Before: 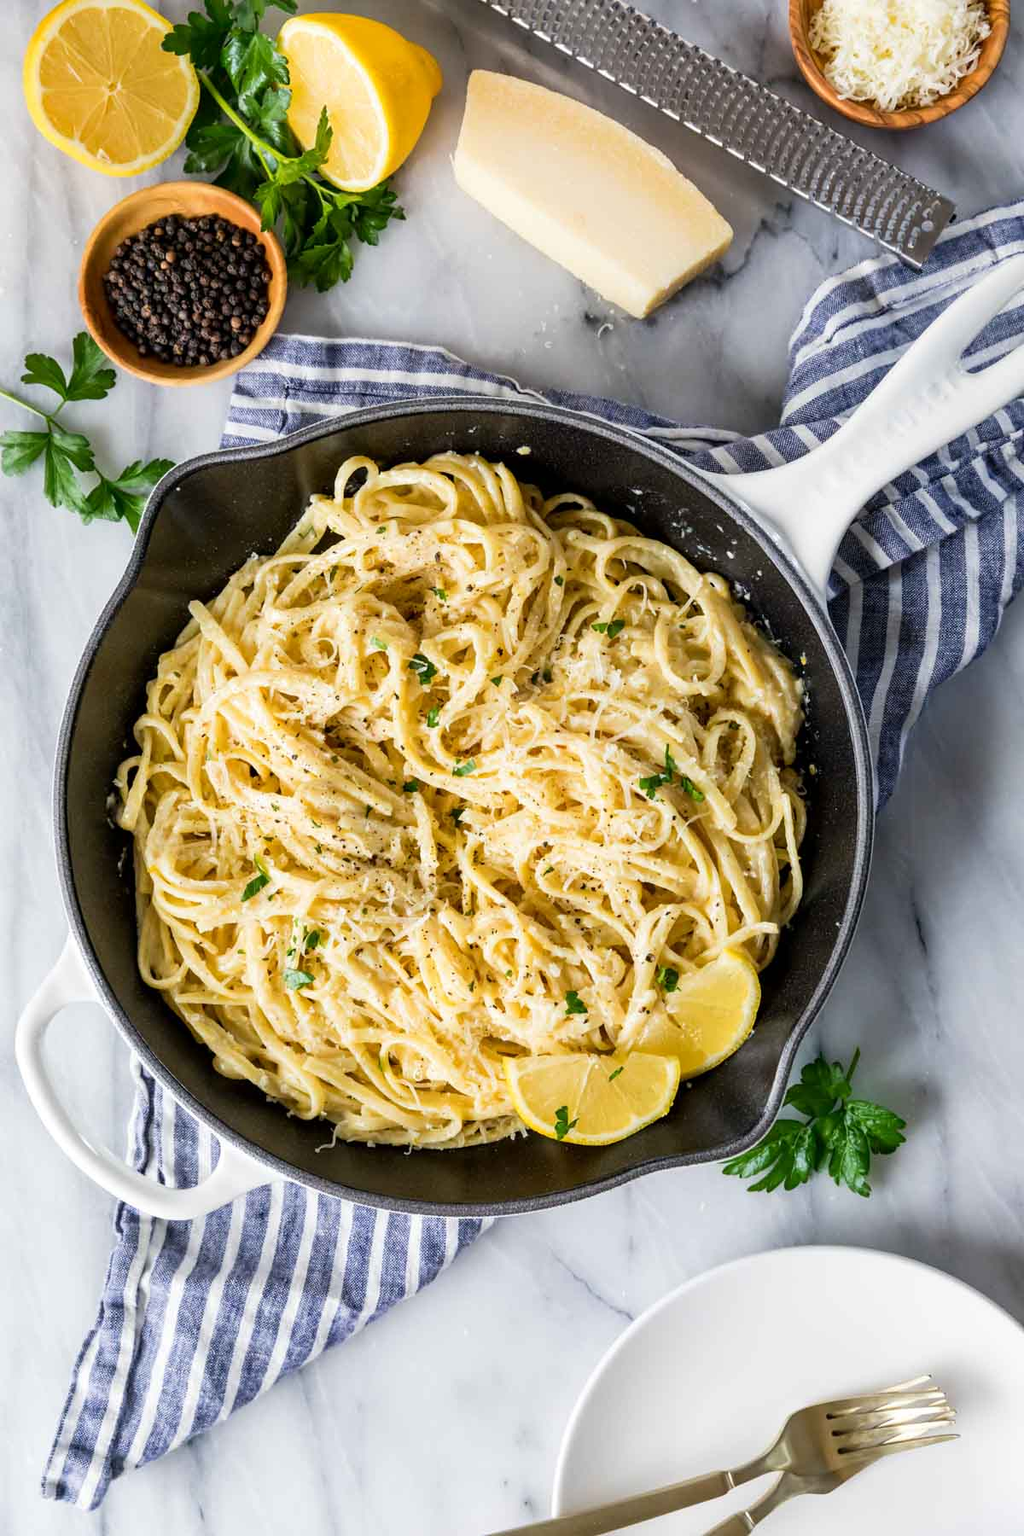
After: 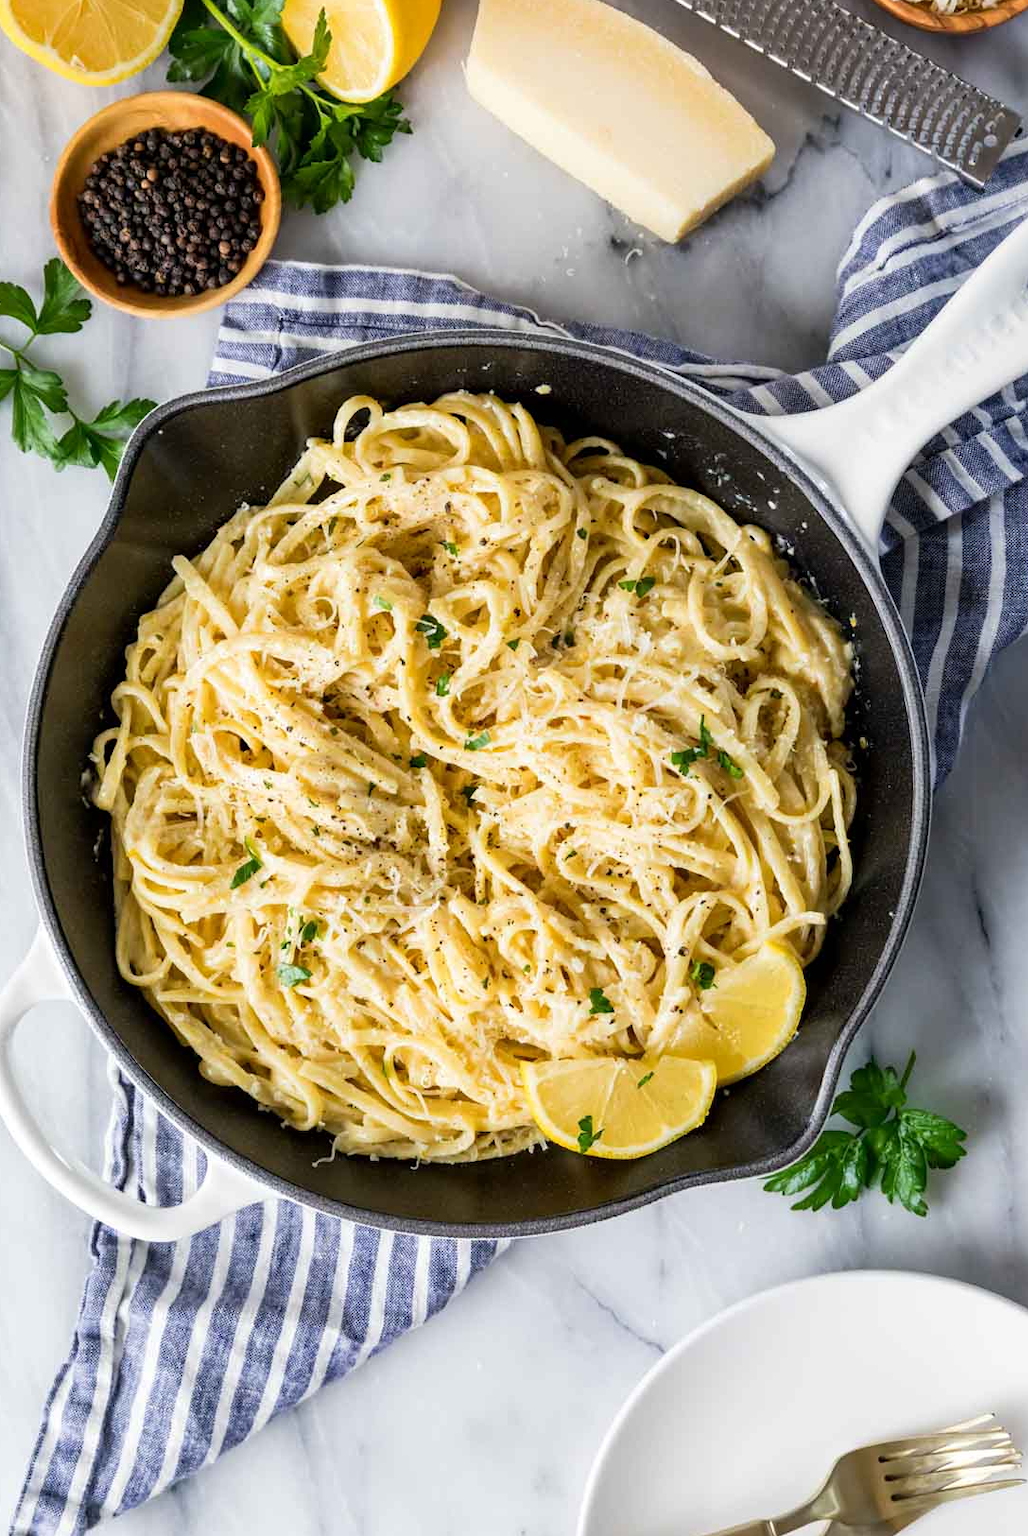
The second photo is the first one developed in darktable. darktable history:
crop: left 3.303%, top 6.488%, right 5.981%, bottom 3.224%
